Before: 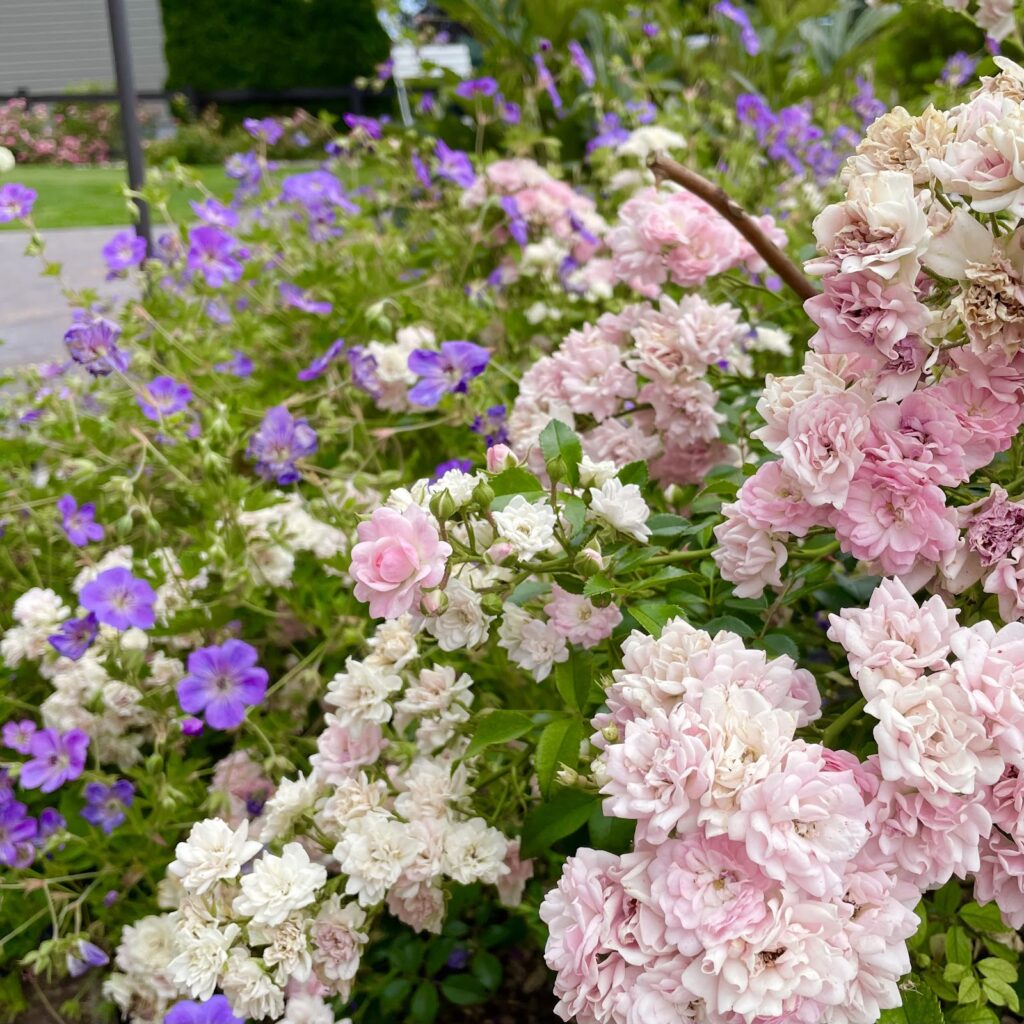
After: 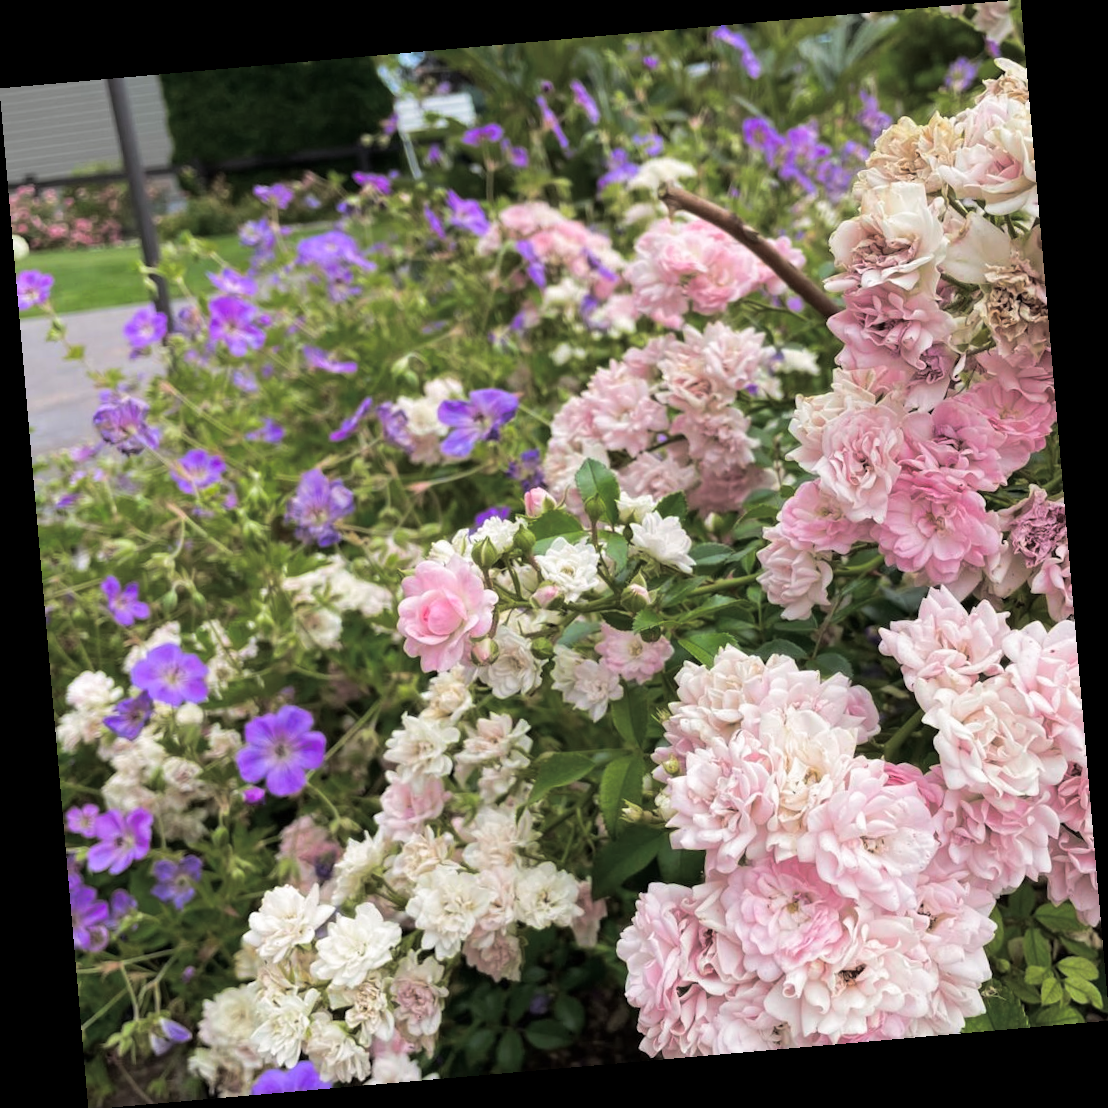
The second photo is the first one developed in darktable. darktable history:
rotate and perspective: rotation -4.98°, automatic cropping off
split-toning: shadows › hue 36°, shadows › saturation 0.05, highlights › hue 10.8°, highlights › saturation 0.15, compress 40%
